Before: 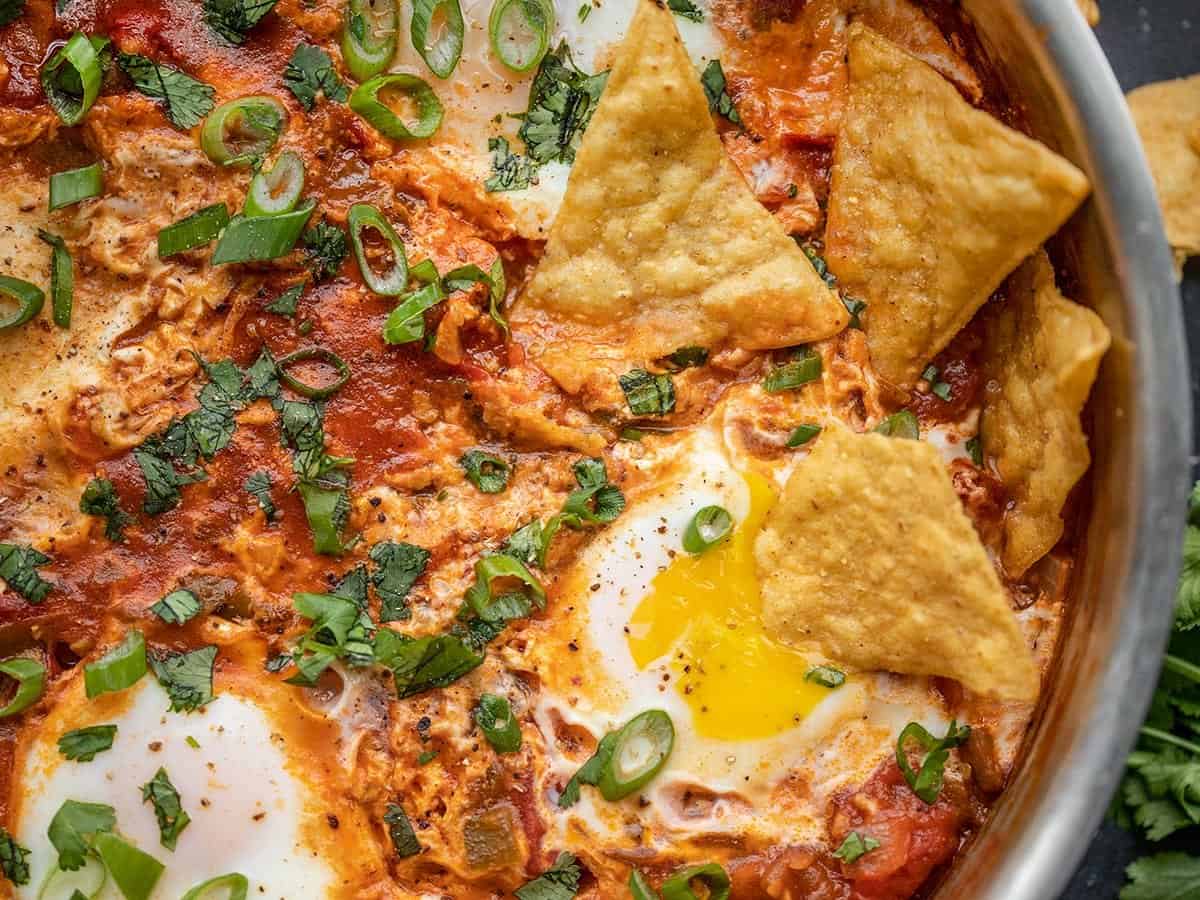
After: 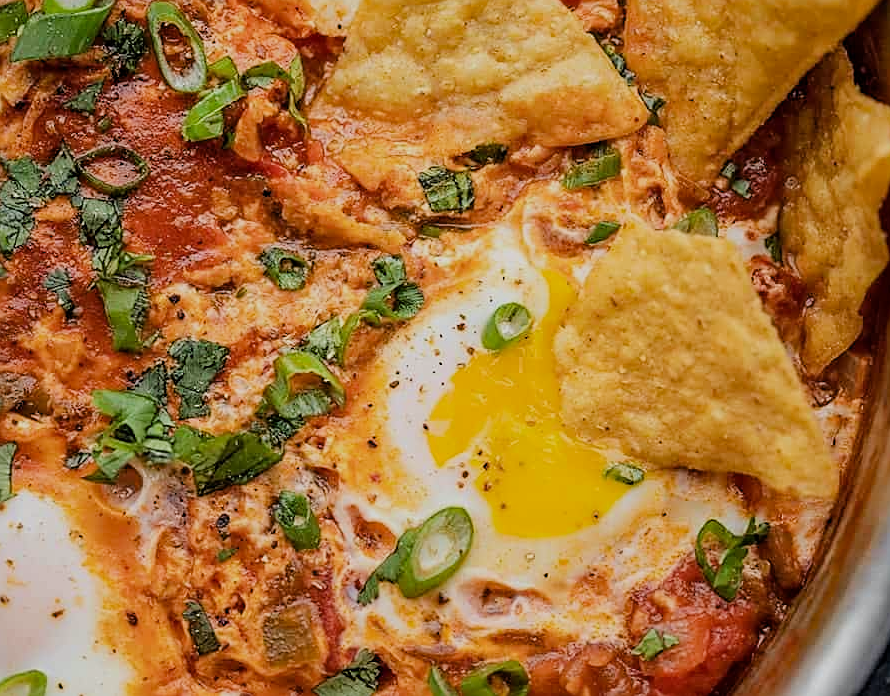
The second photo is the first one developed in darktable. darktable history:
haze removal: compatibility mode true, adaptive false
filmic rgb: black relative exposure -7.65 EV, white relative exposure 4.56 EV, hardness 3.61
sharpen: on, module defaults
crop: left 16.824%, top 22.625%, right 8.976%
